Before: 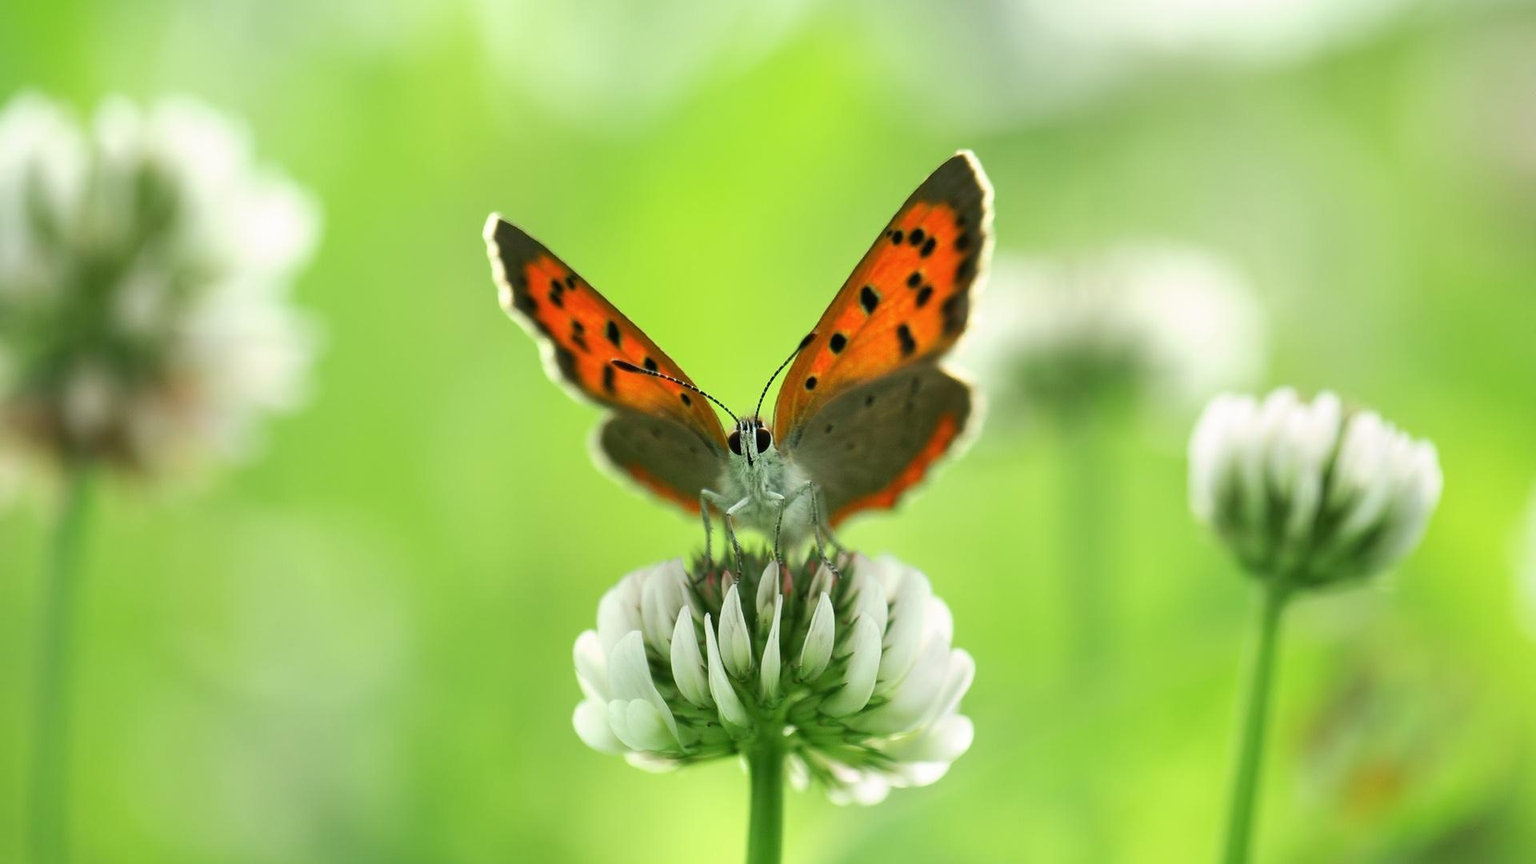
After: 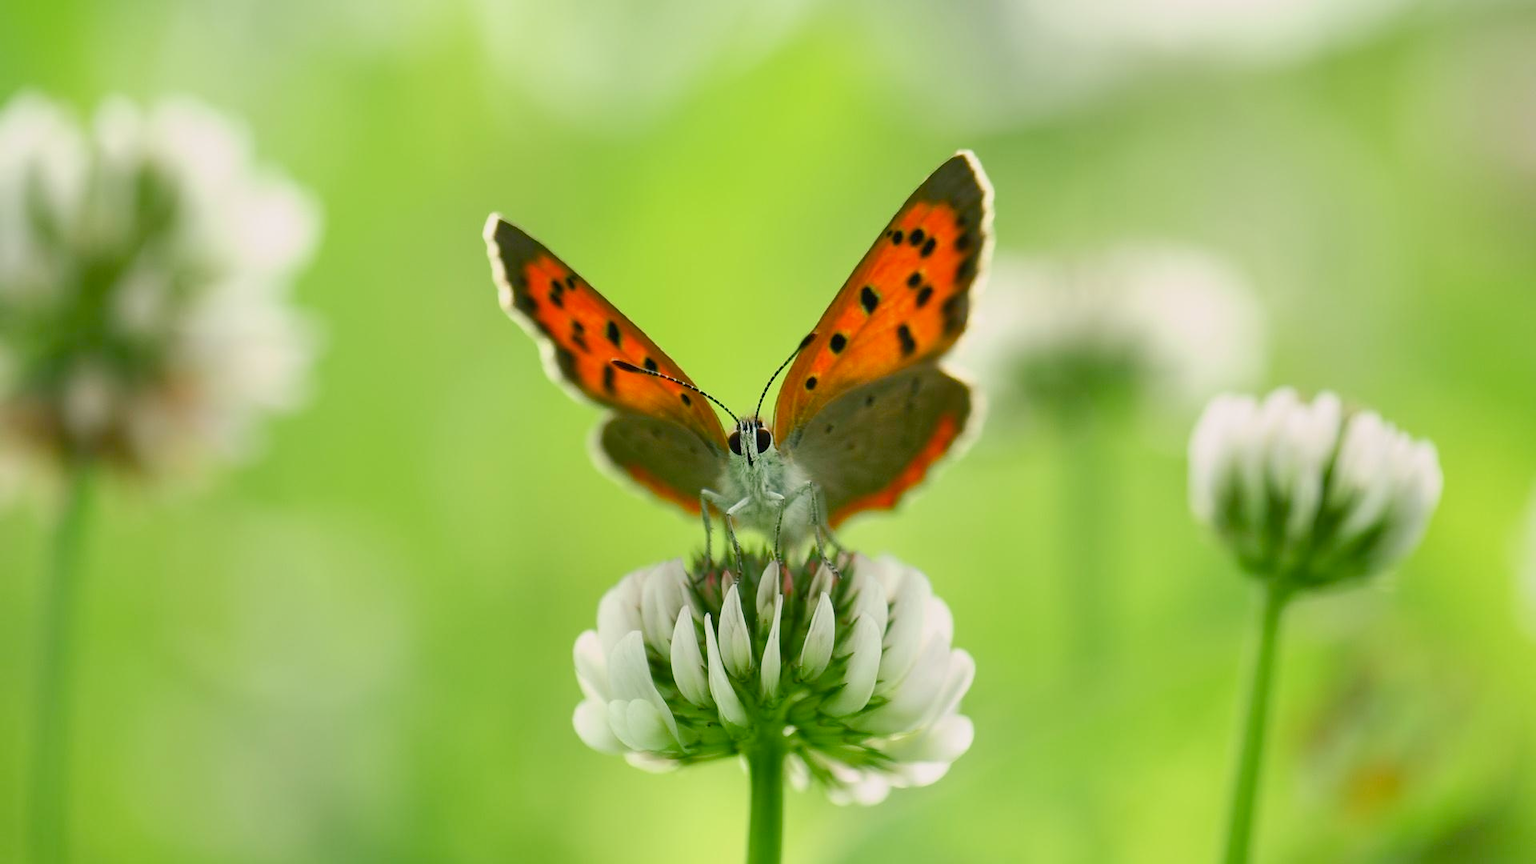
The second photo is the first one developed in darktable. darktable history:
color balance rgb: shadows lift › chroma 2.961%, shadows lift › hue 280.91°, highlights gain › chroma 1.034%, highlights gain › hue 52.48°, perceptual saturation grading › global saturation 20%, perceptual saturation grading › highlights -24.954%, perceptual saturation grading › shadows 25.605%, contrast -9.975%
